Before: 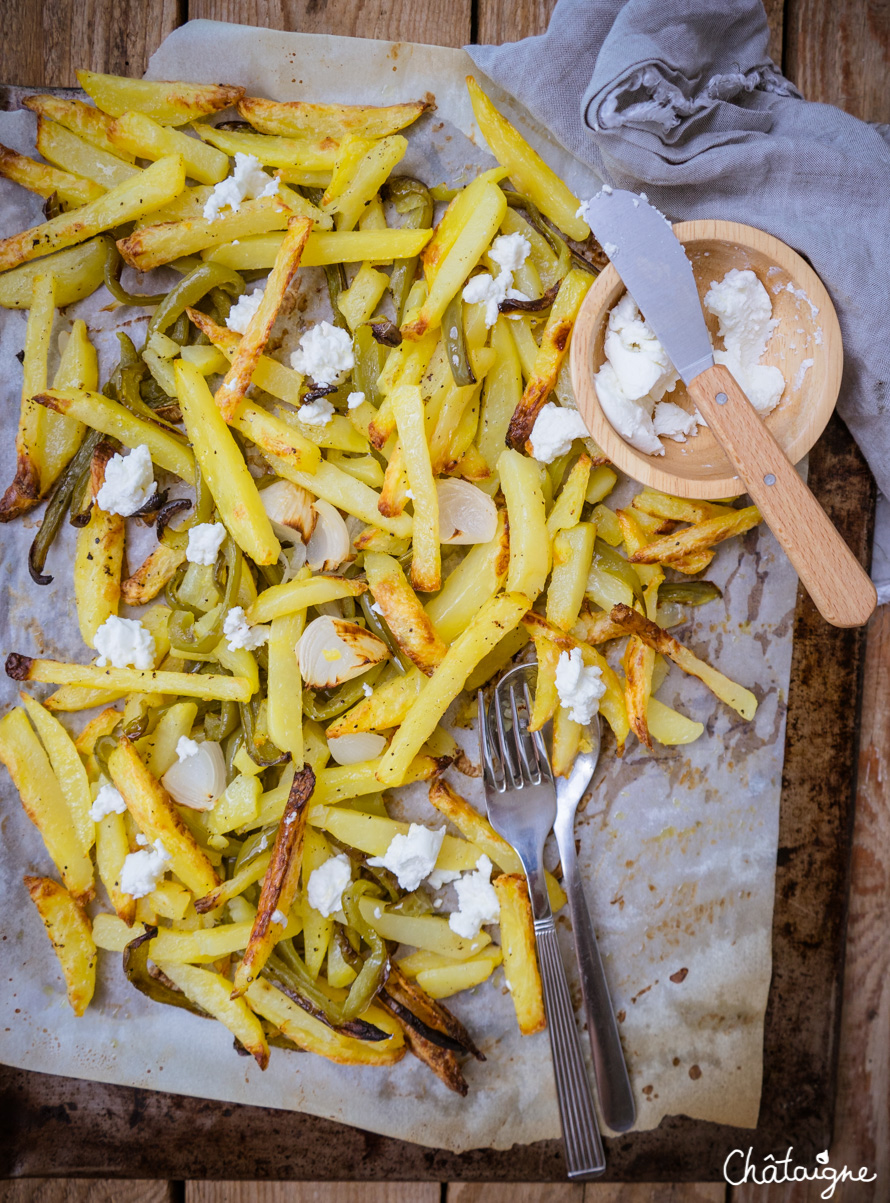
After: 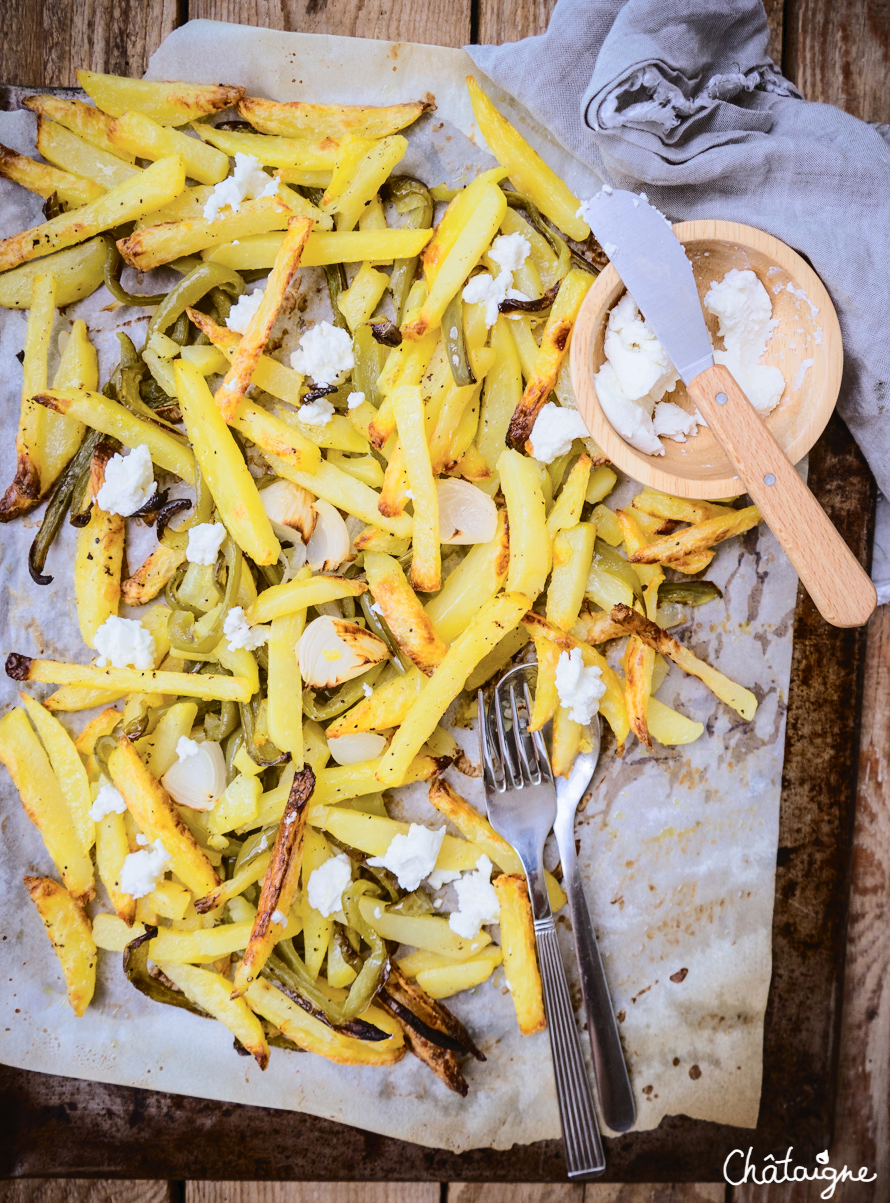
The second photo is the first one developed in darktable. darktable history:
tone curve: curves: ch0 [(0, 0) (0.003, 0.023) (0.011, 0.029) (0.025, 0.037) (0.044, 0.047) (0.069, 0.057) (0.1, 0.075) (0.136, 0.103) (0.177, 0.145) (0.224, 0.193) (0.277, 0.266) (0.335, 0.362) (0.399, 0.473) (0.468, 0.569) (0.543, 0.655) (0.623, 0.73) (0.709, 0.804) (0.801, 0.874) (0.898, 0.924) (1, 1)], color space Lab, independent channels, preserve colors none
